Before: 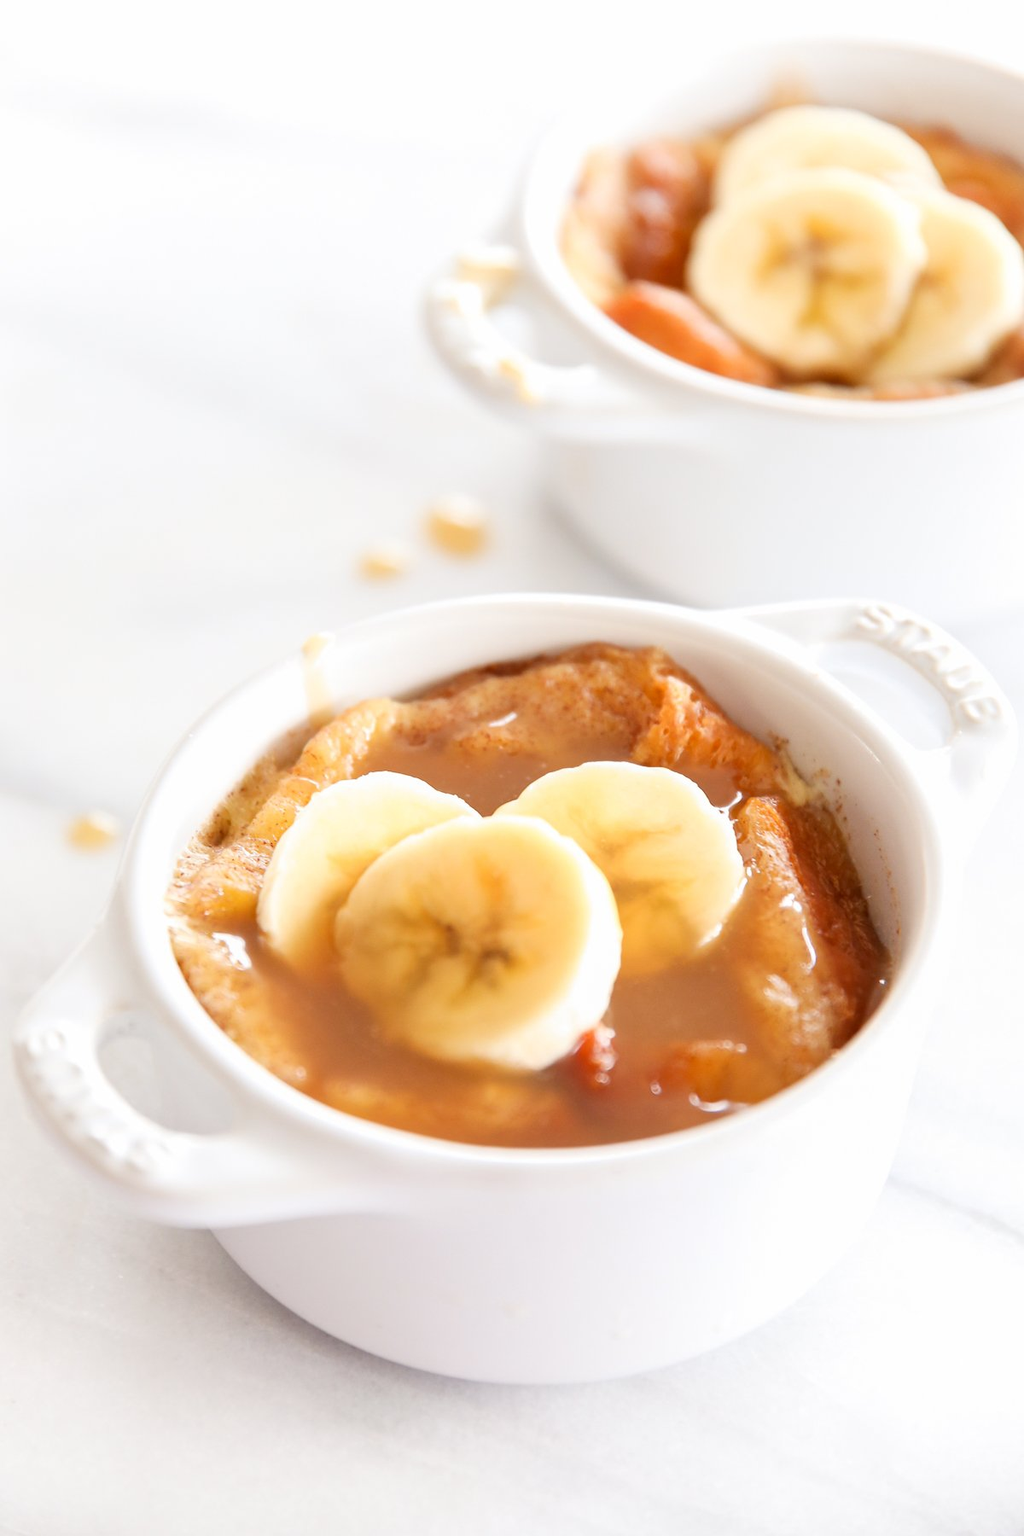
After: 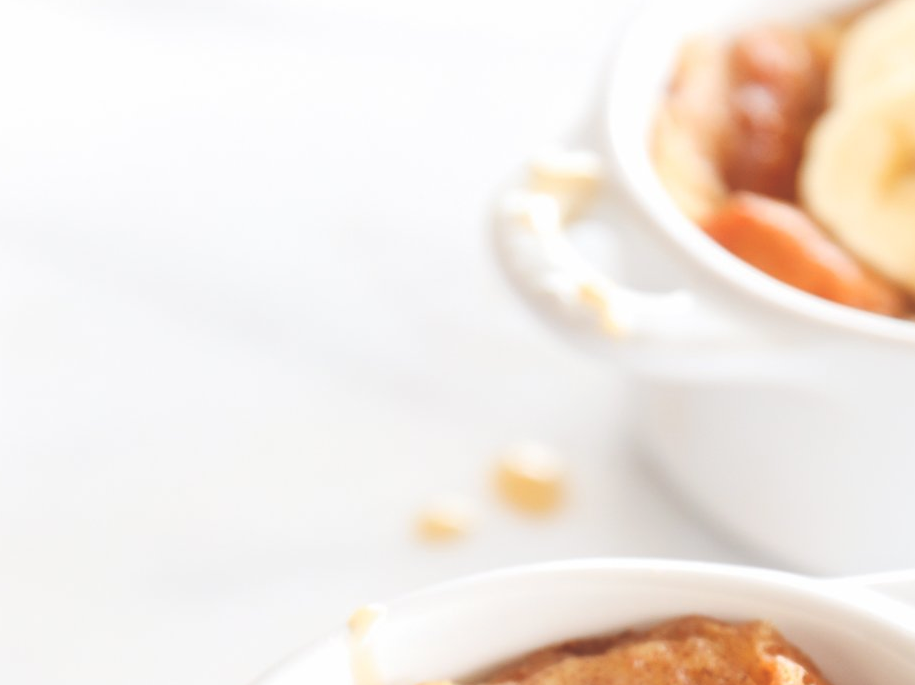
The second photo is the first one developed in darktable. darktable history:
crop: left 0.579%, top 7.627%, right 23.167%, bottom 54.275%
exposure: black level correction -0.028, compensate highlight preservation false
